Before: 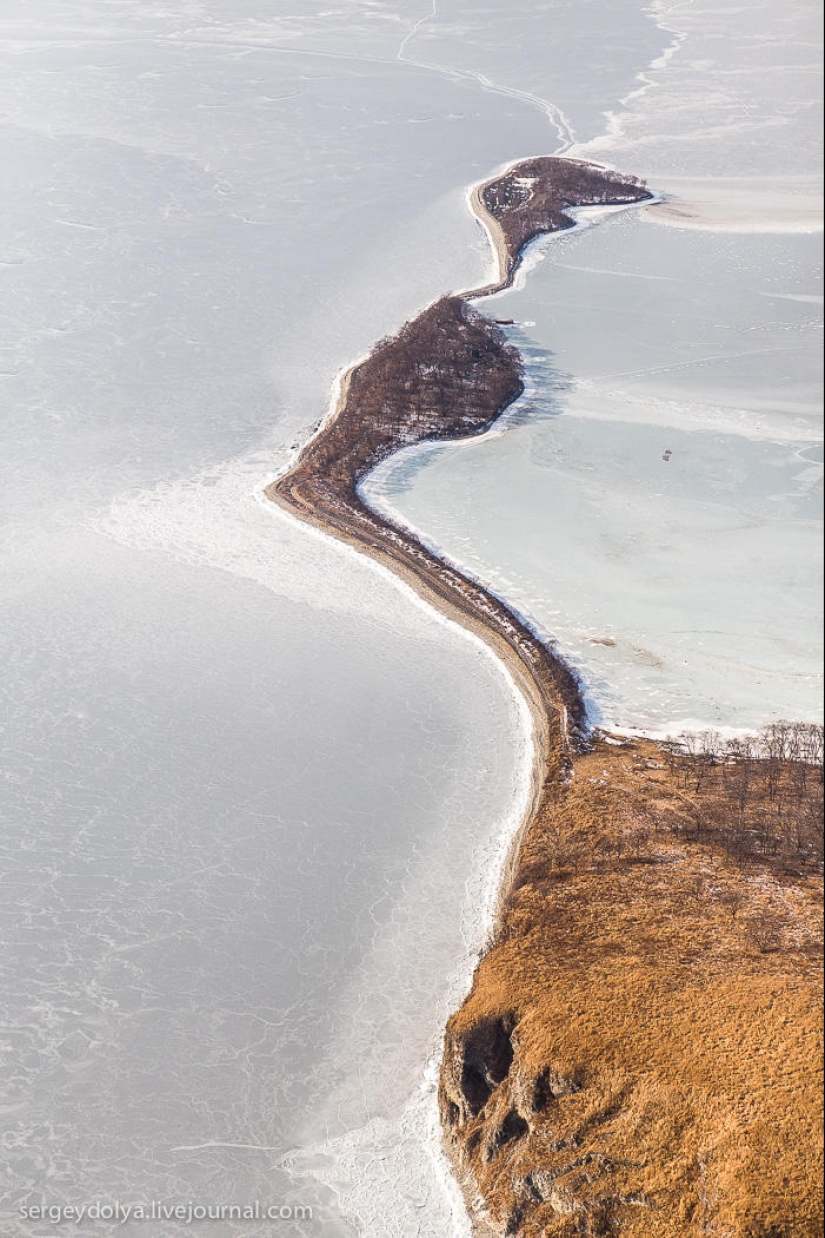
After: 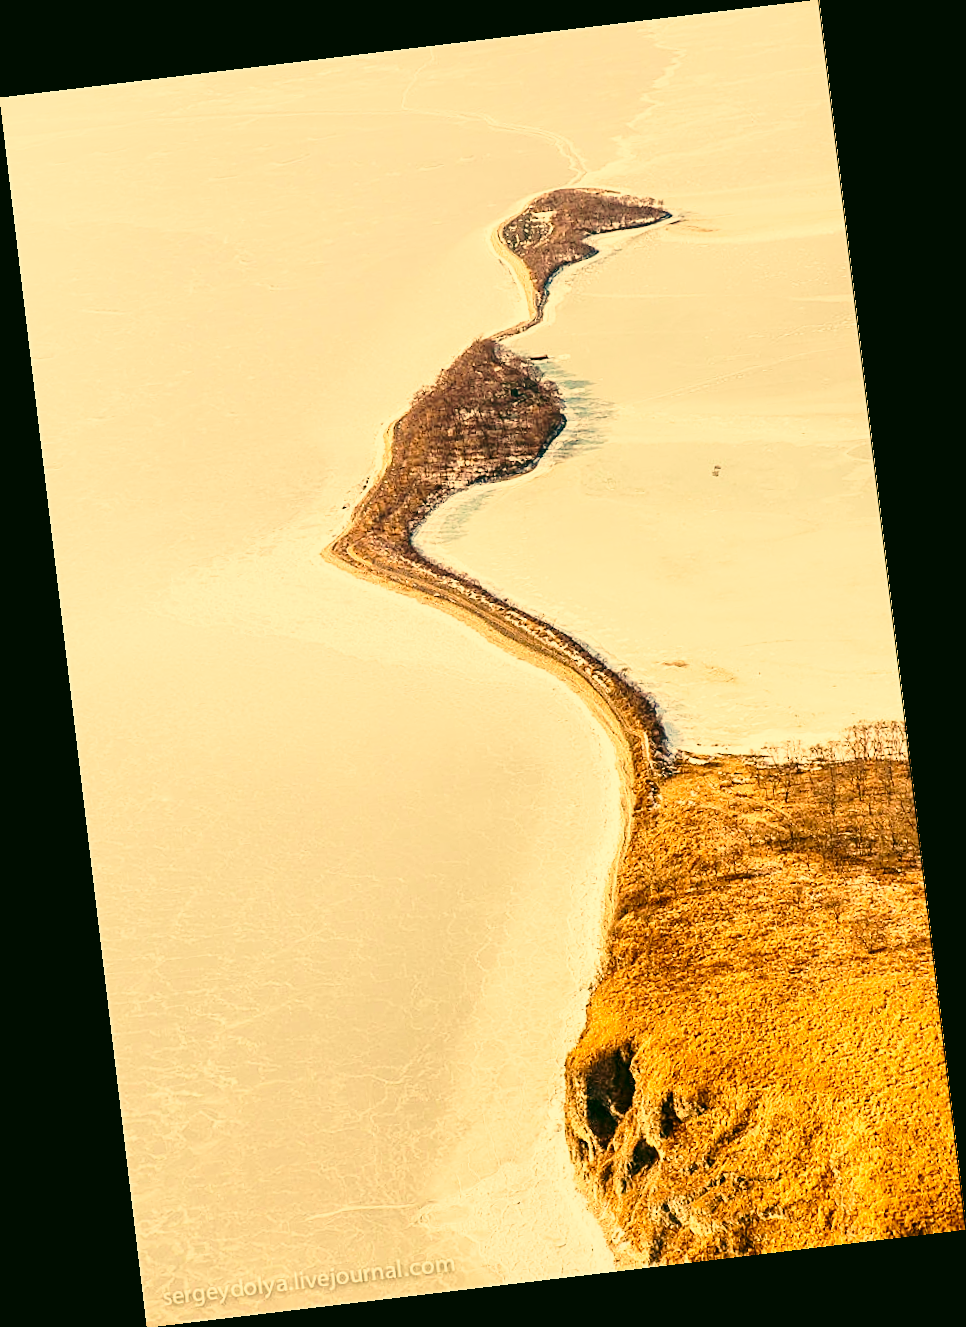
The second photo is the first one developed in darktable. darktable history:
white balance: red 1.123, blue 0.83
color correction: highlights a* 5.3, highlights b* 24.26, shadows a* -15.58, shadows b* 4.02
base curve: curves: ch0 [(0, 0) (0.028, 0.03) (0.121, 0.232) (0.46, 0.748) (0.859, 0.968) (1, 1)], preserve colors none
local contrast: mode bilateral grid, contrast 20, coarseness 50, detail 141%, midtone range 0.2
color balance: output saturation 110%
sharpen: on, module defaults
rotate and perspective: rotation -6.83°, automatic cropping off
tone curve: curves: ch0 [(0, 0) (0.068, 0.031) (0.175, 0.132) (0.337, 0.304) (0.498, 0.511) (0.748, 0.762) (0.993, 0.954)]; ch1 [(0, 0) (0.294, 0.184) (0.359, 0.34) (0.362, 0.35) (0.43, 0.41) (0.469, 0.453) (0.495, 0.489) (0.54, 0.563) (0.612, 0.641) (1, 1)]; ch2 [(0, 0) (0.431, 0.419) (0.495, 0.502) (0.524, 0.534) (0.557, 0.56) (0.634, 0.654) (0.728, 0.722) (1, 1)], color space Lab, independent channels, preserve colors none
